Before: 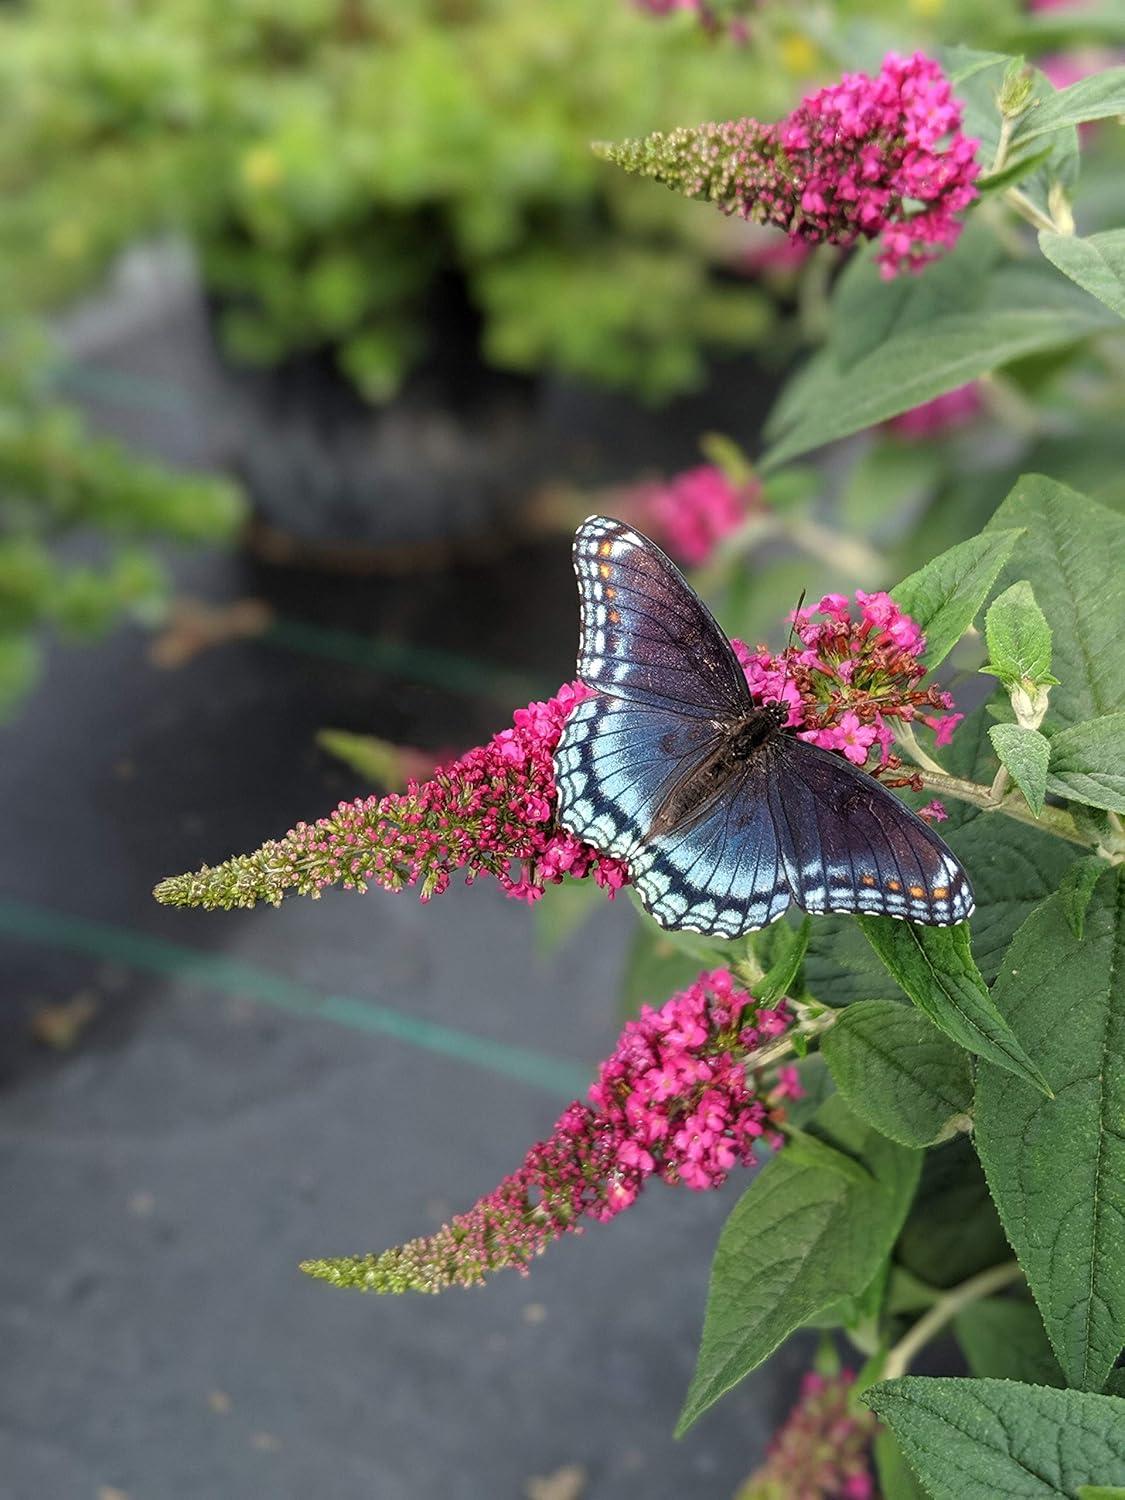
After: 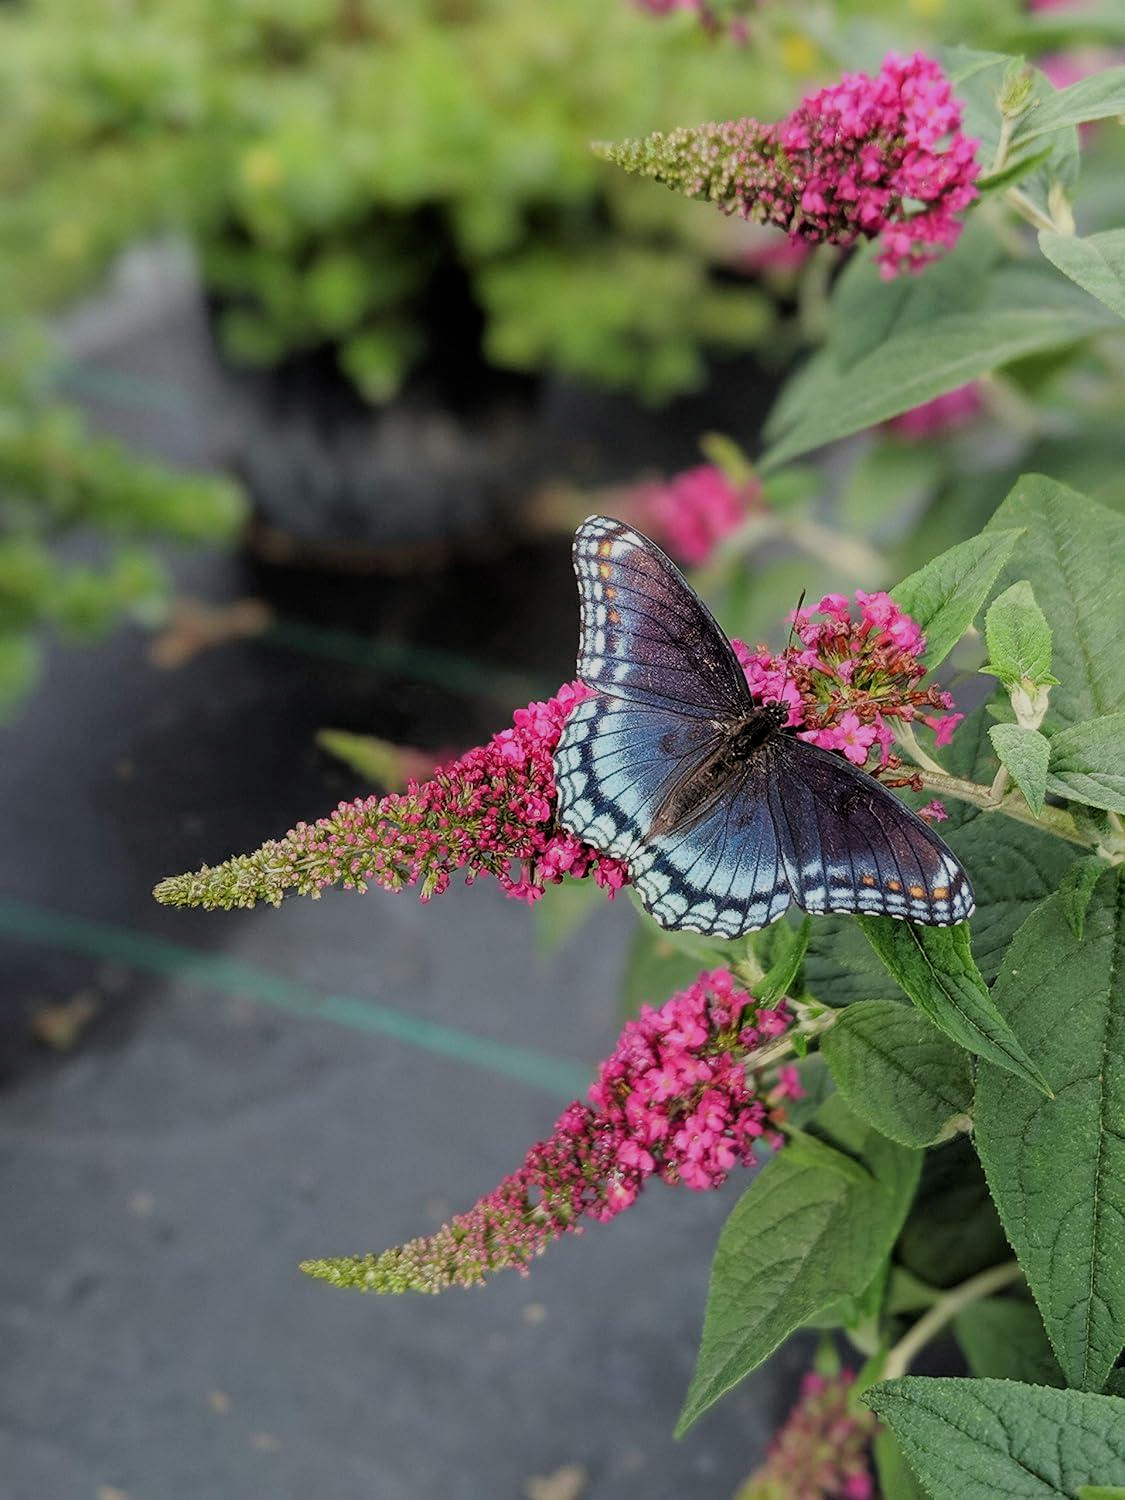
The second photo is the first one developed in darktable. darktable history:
filmic rgb: black relative exposure -7.65 EV, white relative exposure 4.56 EV, threshold 5.99 EV, hardness 3.61, enable highlight reconstruction true
